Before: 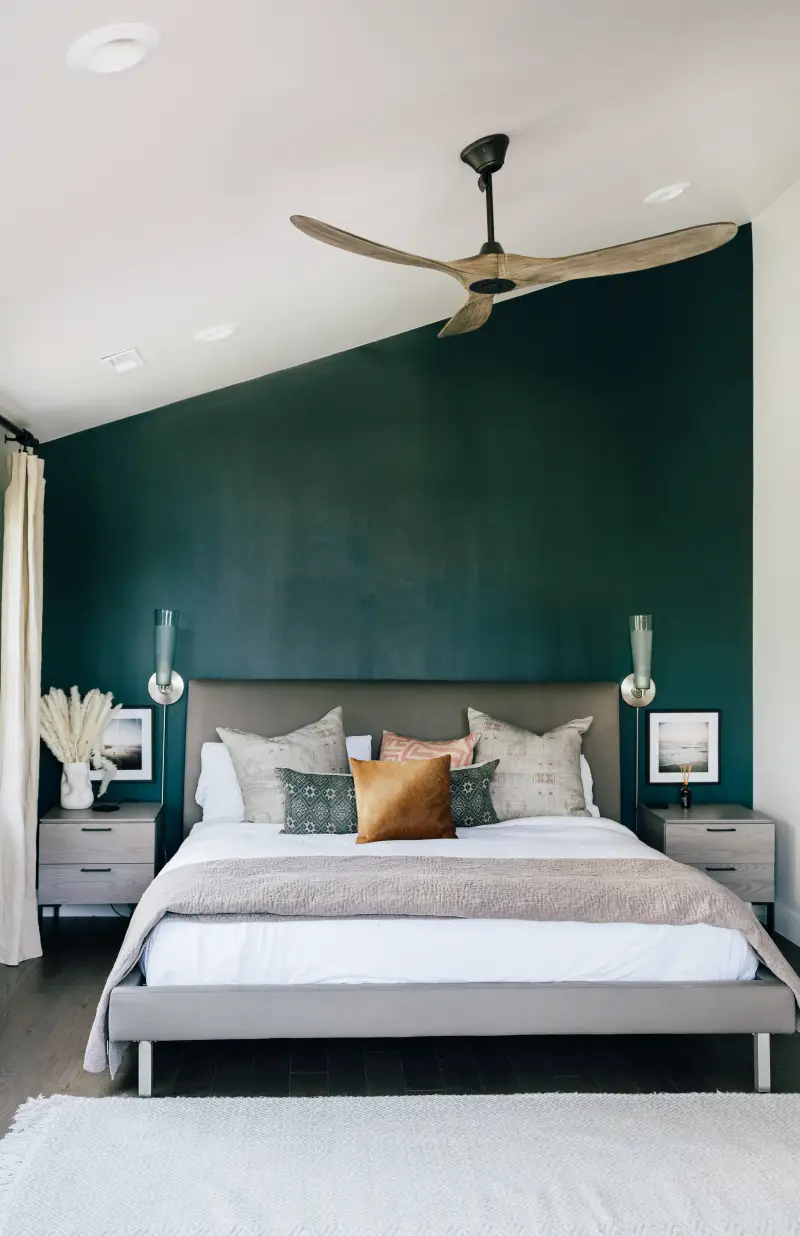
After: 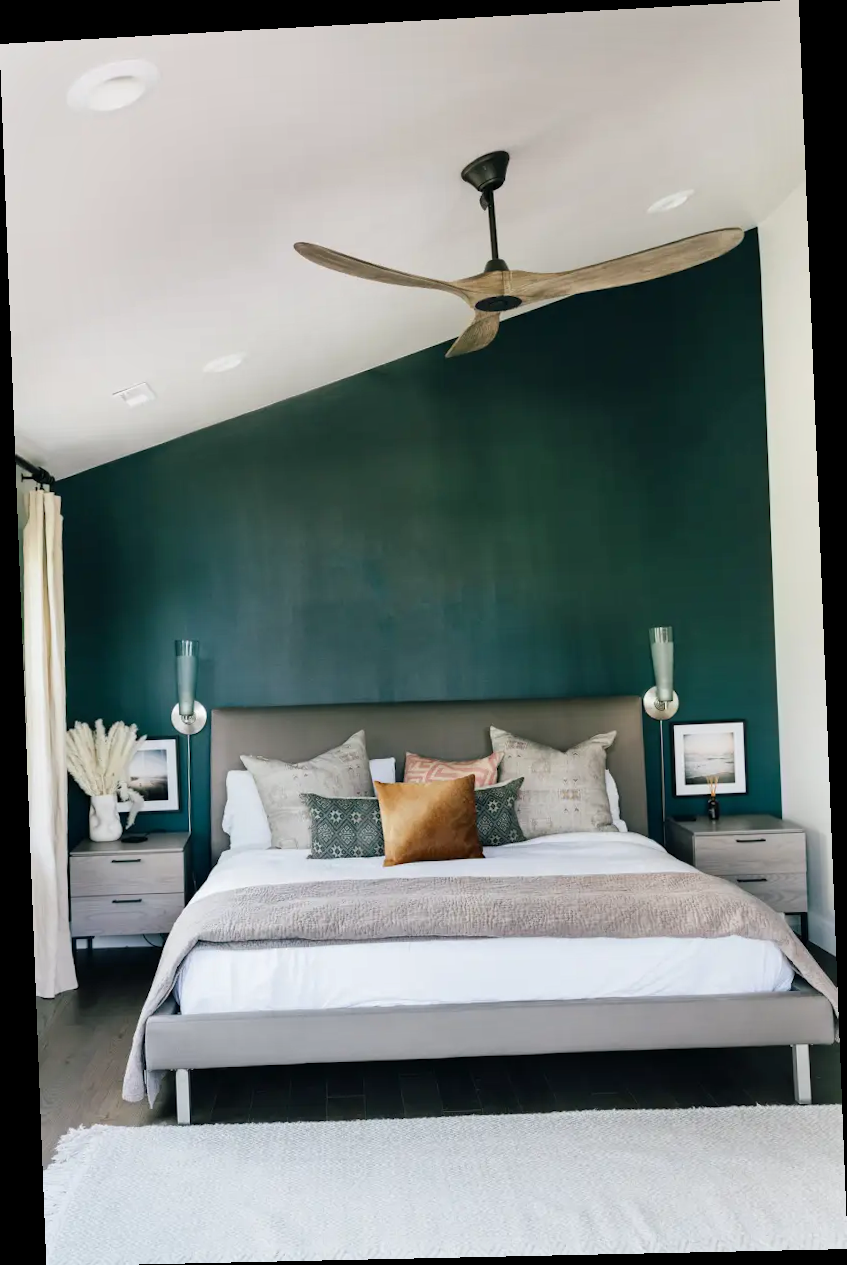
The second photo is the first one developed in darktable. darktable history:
shadows and highlights: low approximation 0.01, soften with gaussian
rotate and perspective: rotation -2.22°, lens shift (horizontal) -0.022, automatic cropping off
